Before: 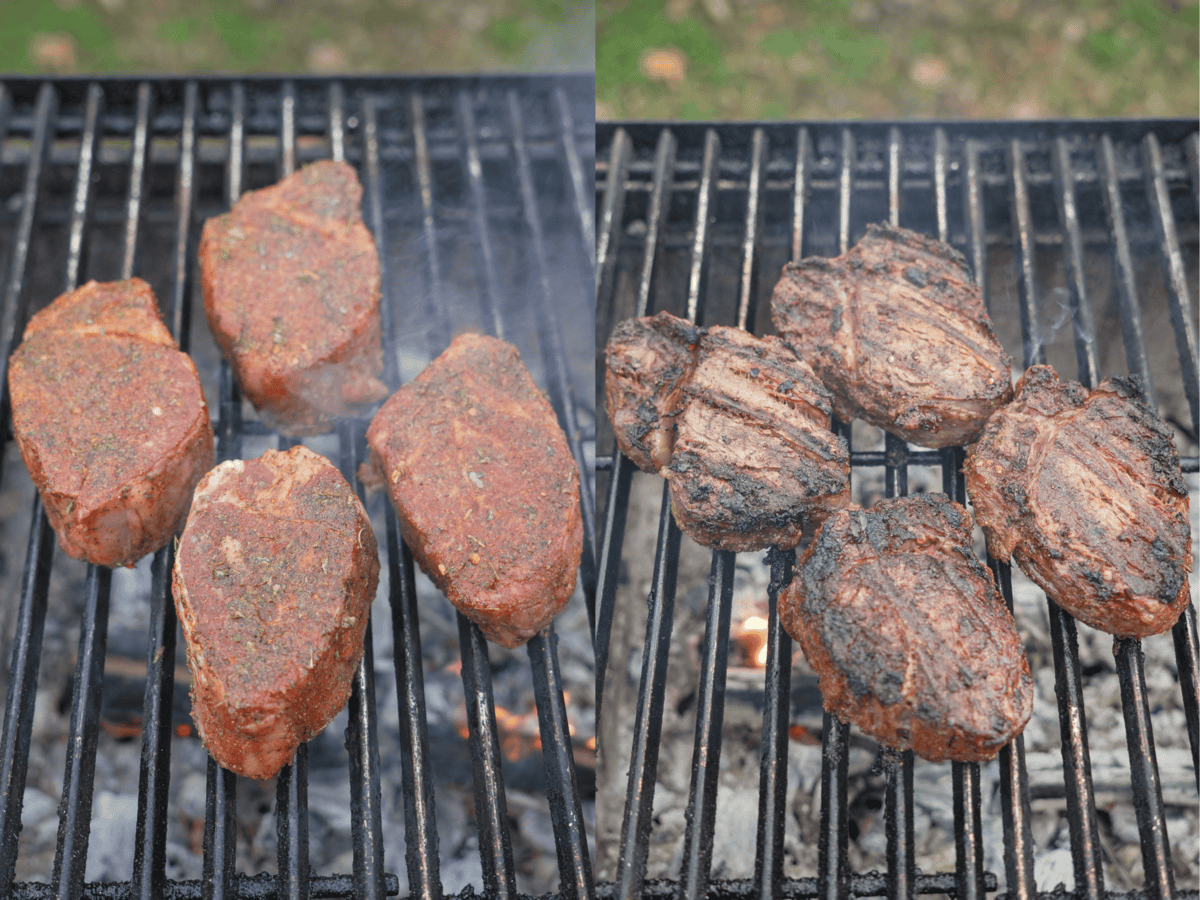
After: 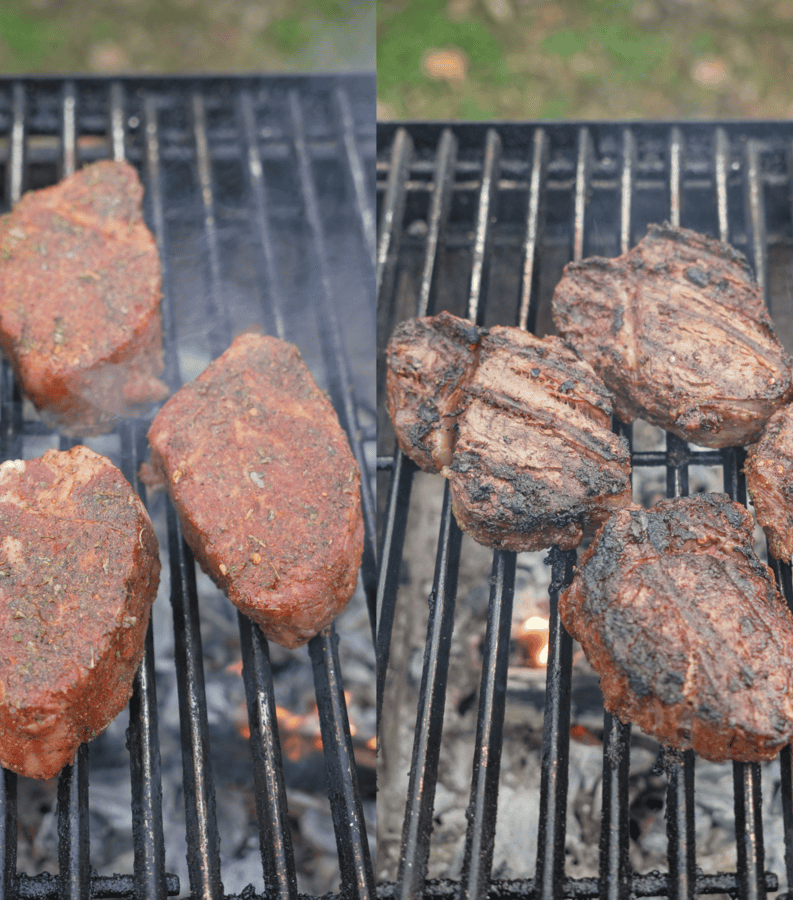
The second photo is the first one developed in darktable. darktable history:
crop and rotate: left 18.271%, right 15.594%
